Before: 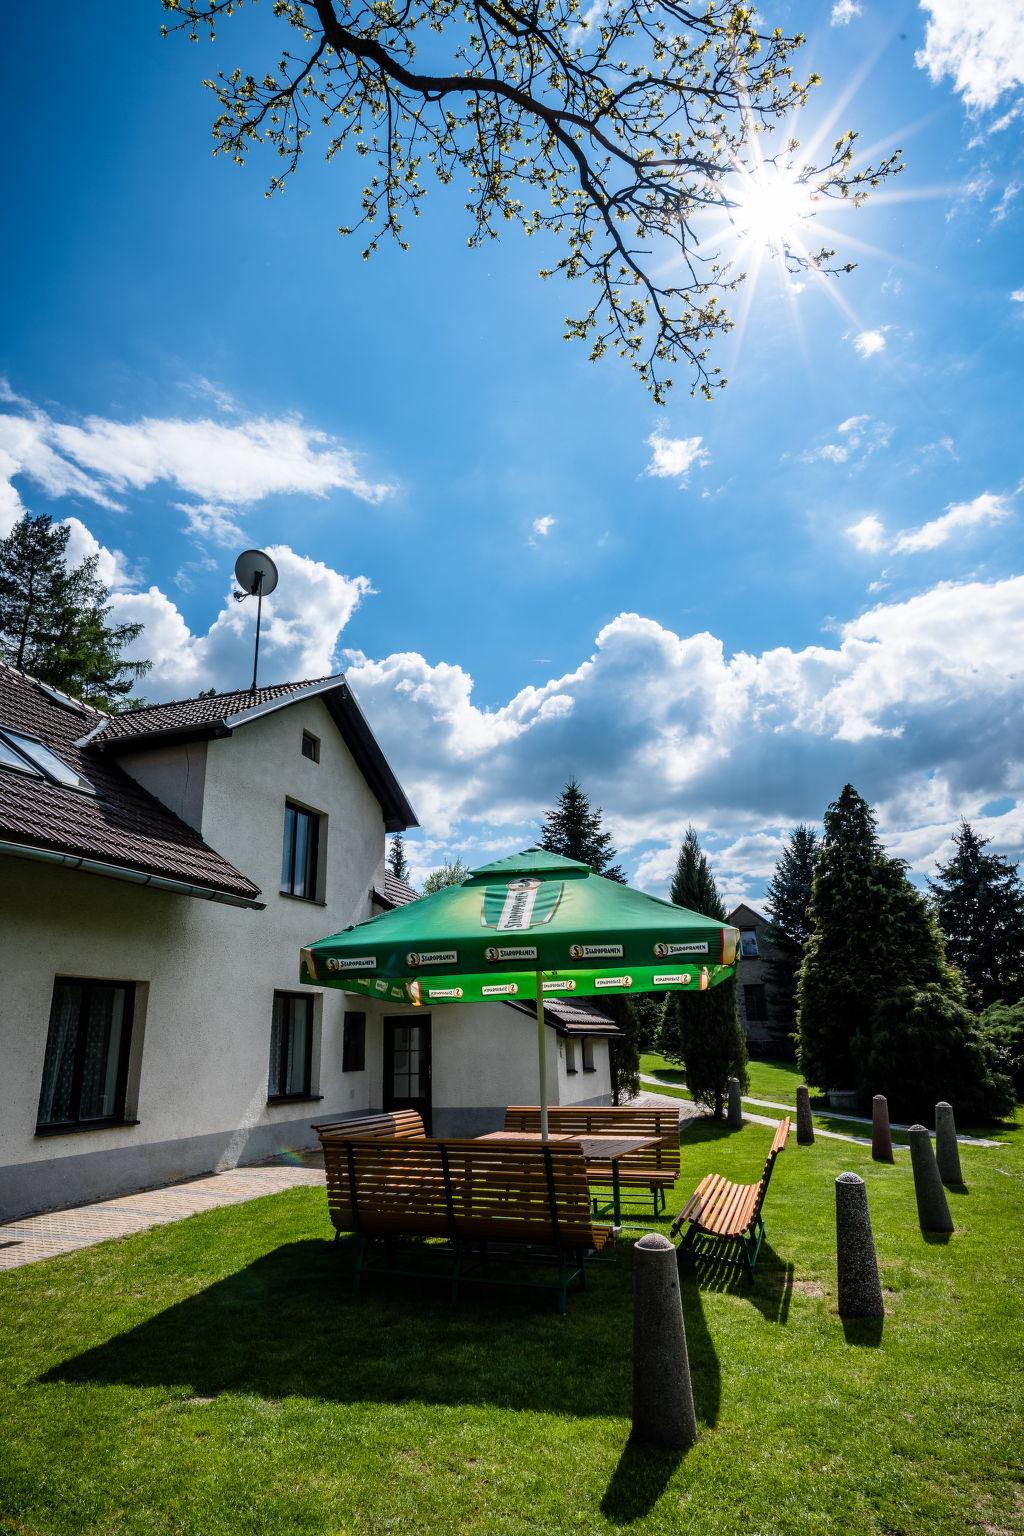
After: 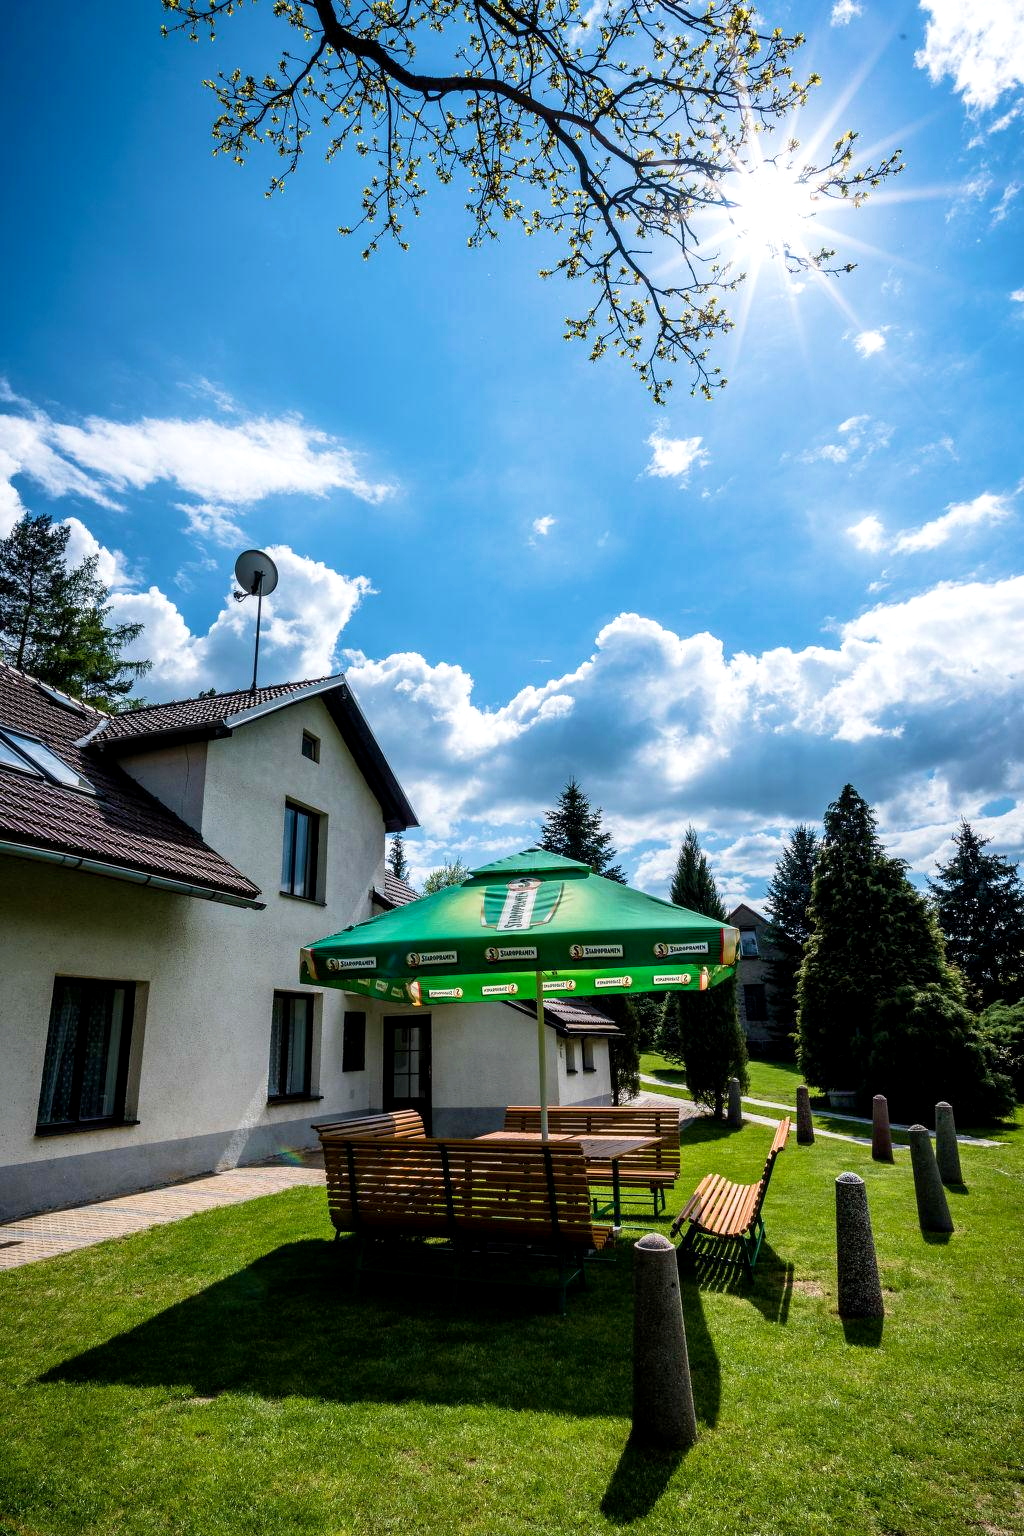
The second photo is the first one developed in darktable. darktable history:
velvia: on, module defaults
exposure: black level correction 0.002, exposure 0.15 EV, compensate highlight preservation false
